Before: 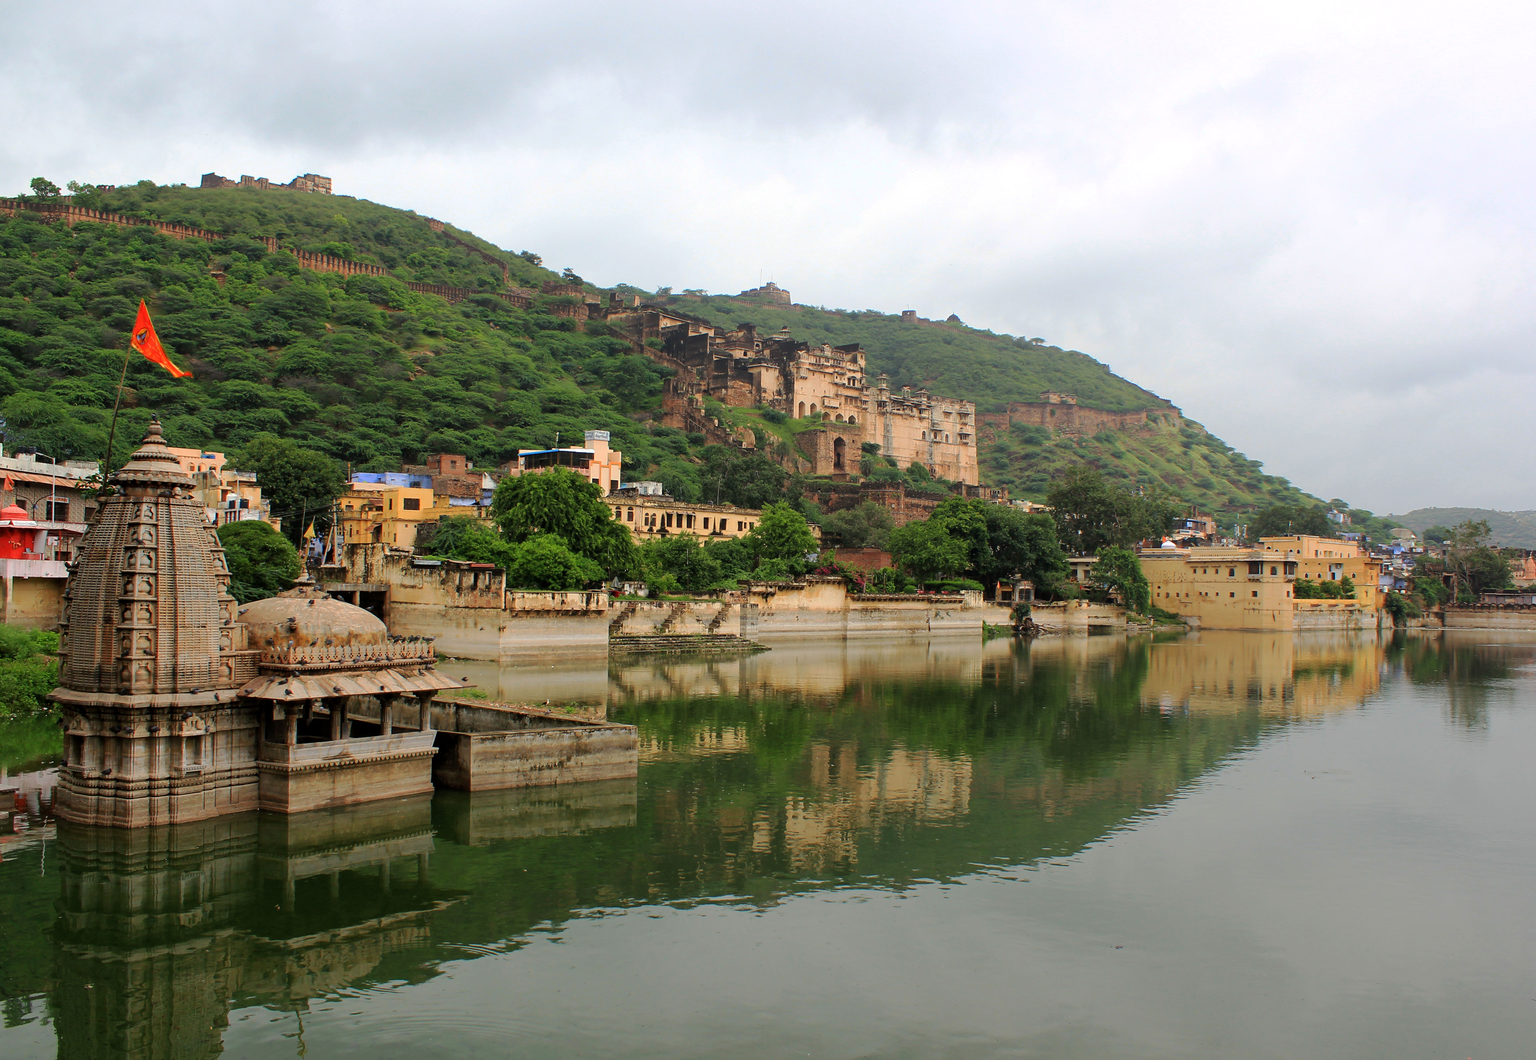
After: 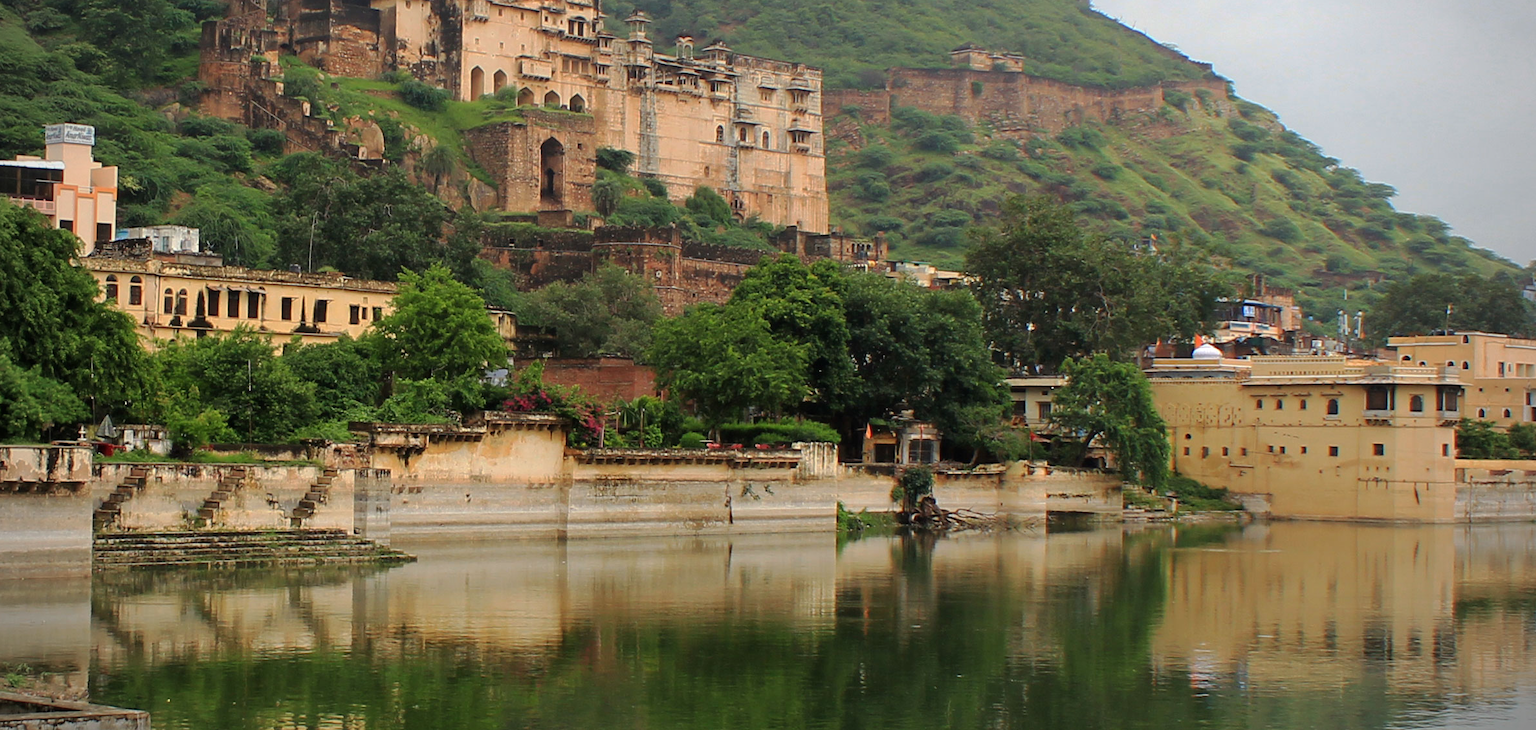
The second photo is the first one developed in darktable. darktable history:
crop: left 36.607%, top 34.735%, right 13.146%, bottom 30.611%
vignetting: on, module defaults
